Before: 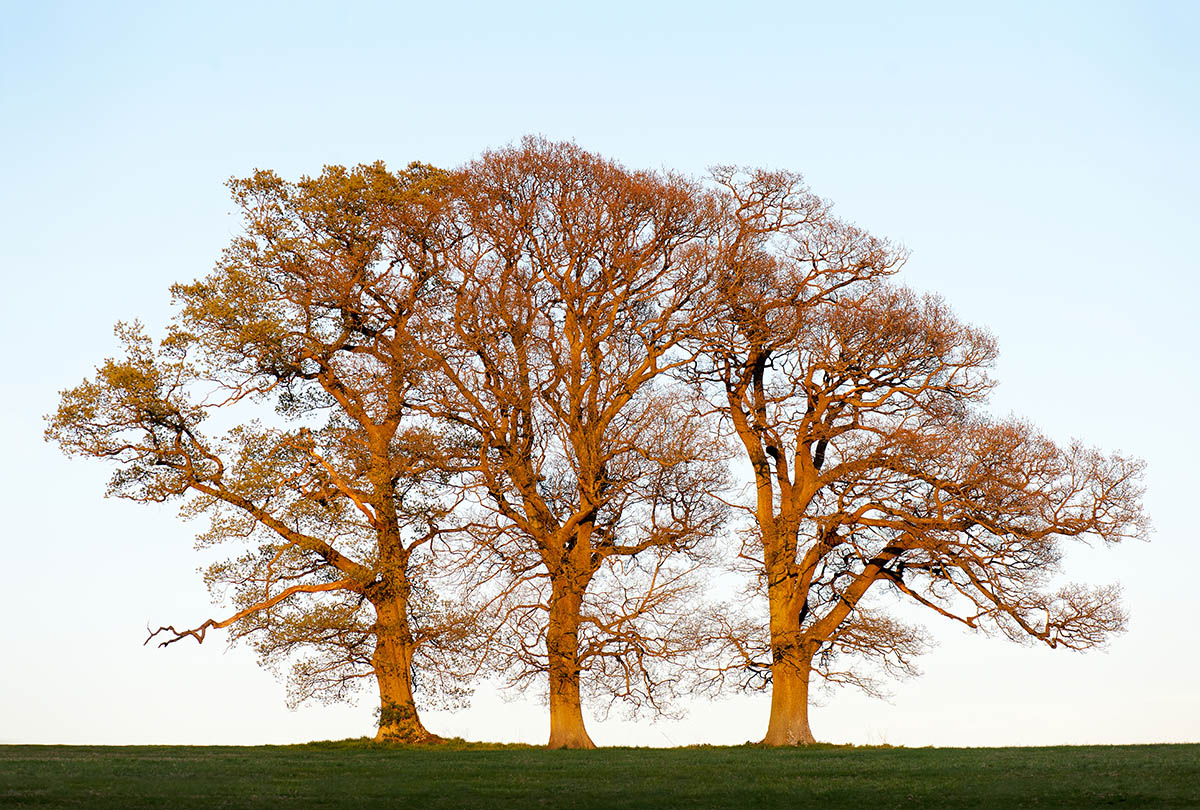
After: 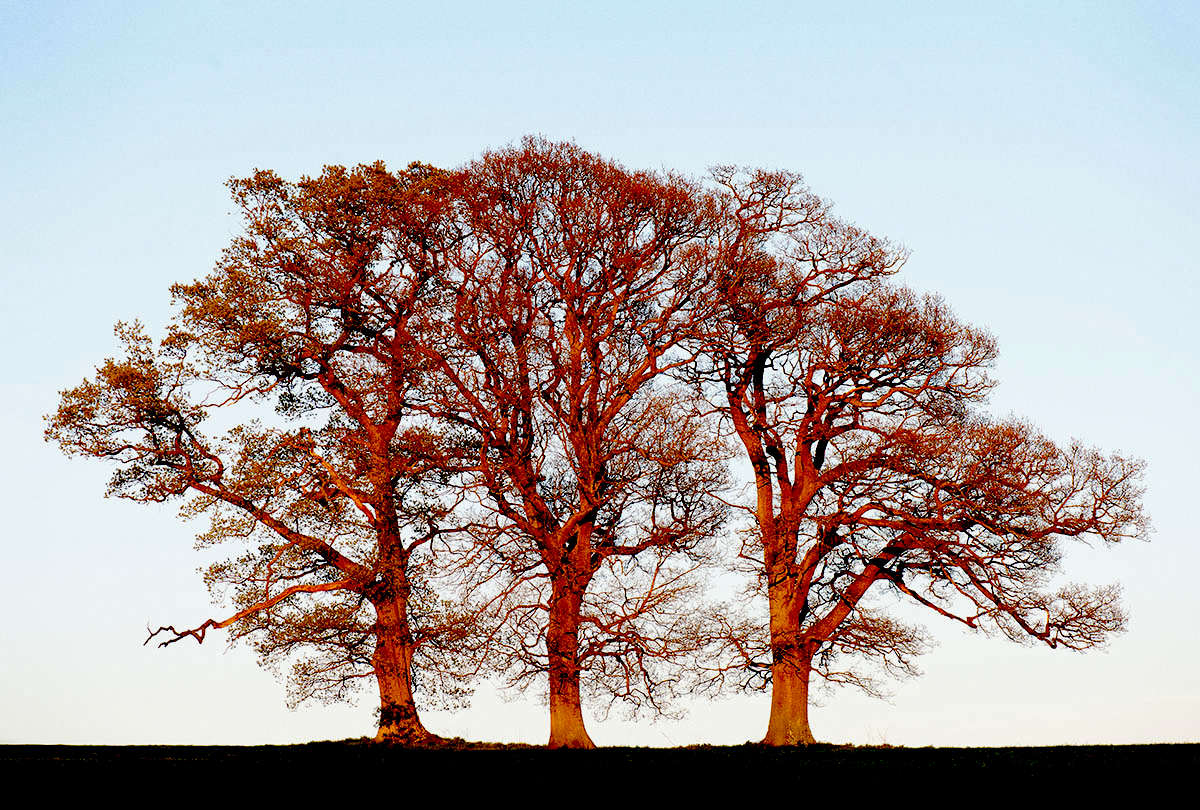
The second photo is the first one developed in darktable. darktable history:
grain: on, module defaults
exposure: black level correction 0.1, exposure -0.092 EV, compensate highlight preservation false
